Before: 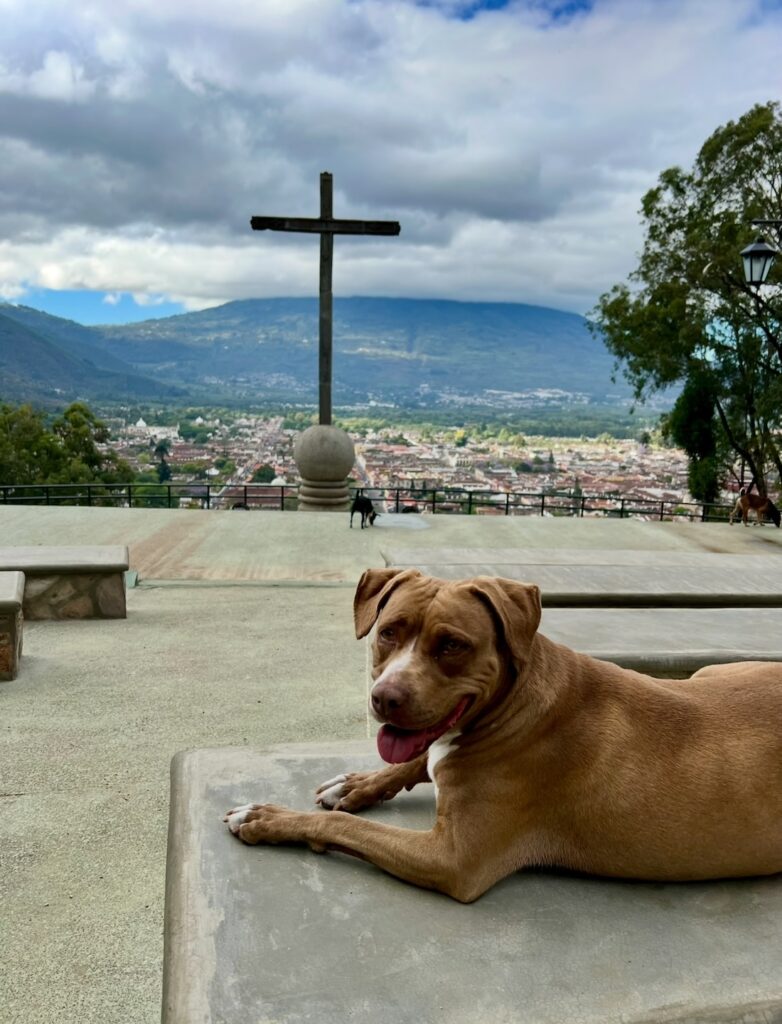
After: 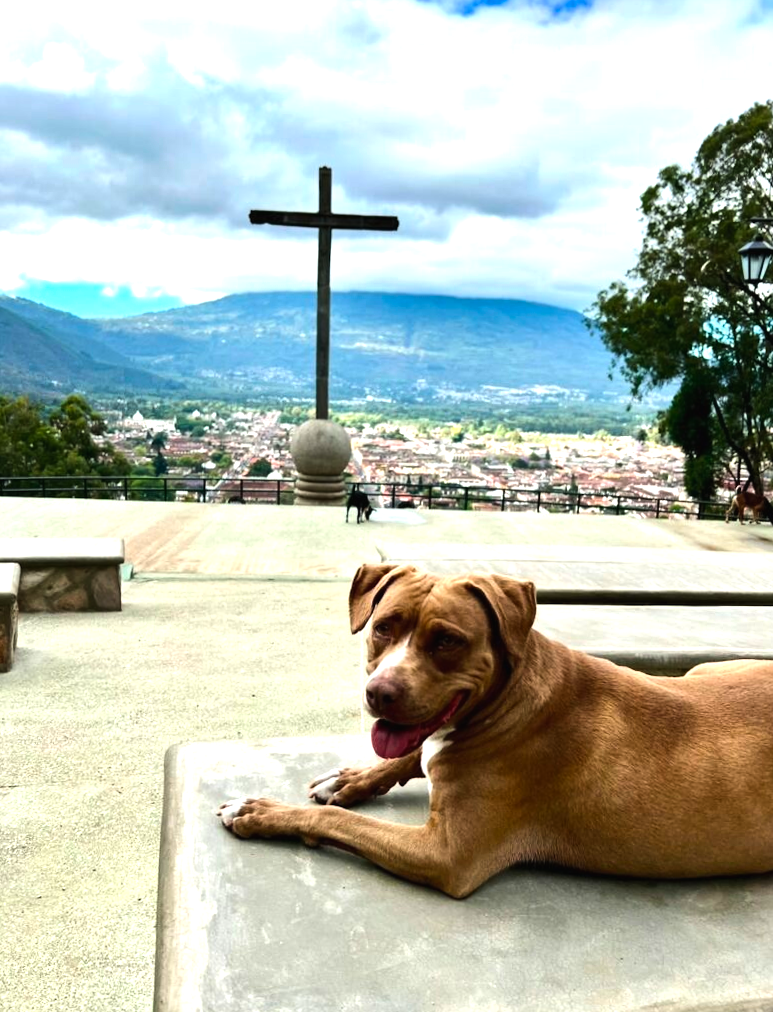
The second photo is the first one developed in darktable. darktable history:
exposure: black level correction -0.002, exposure 0.54 EV, compensate highlight preservation false
crop and rotate: angle -0.5°
tone equalizer: -8 EV -0.75 EV, -7 EV -0.7 EV, -6 EV -0.6 EV, -5 EV -0.4 EV, -3 EV 0.4 EV, -2 EV 0.6 EV, -1 EV 0.7 EV, +0 EV 0.75 EV, edges refinement/feathering 500, mask exposure compensation -1.57 EV, preserve details no
